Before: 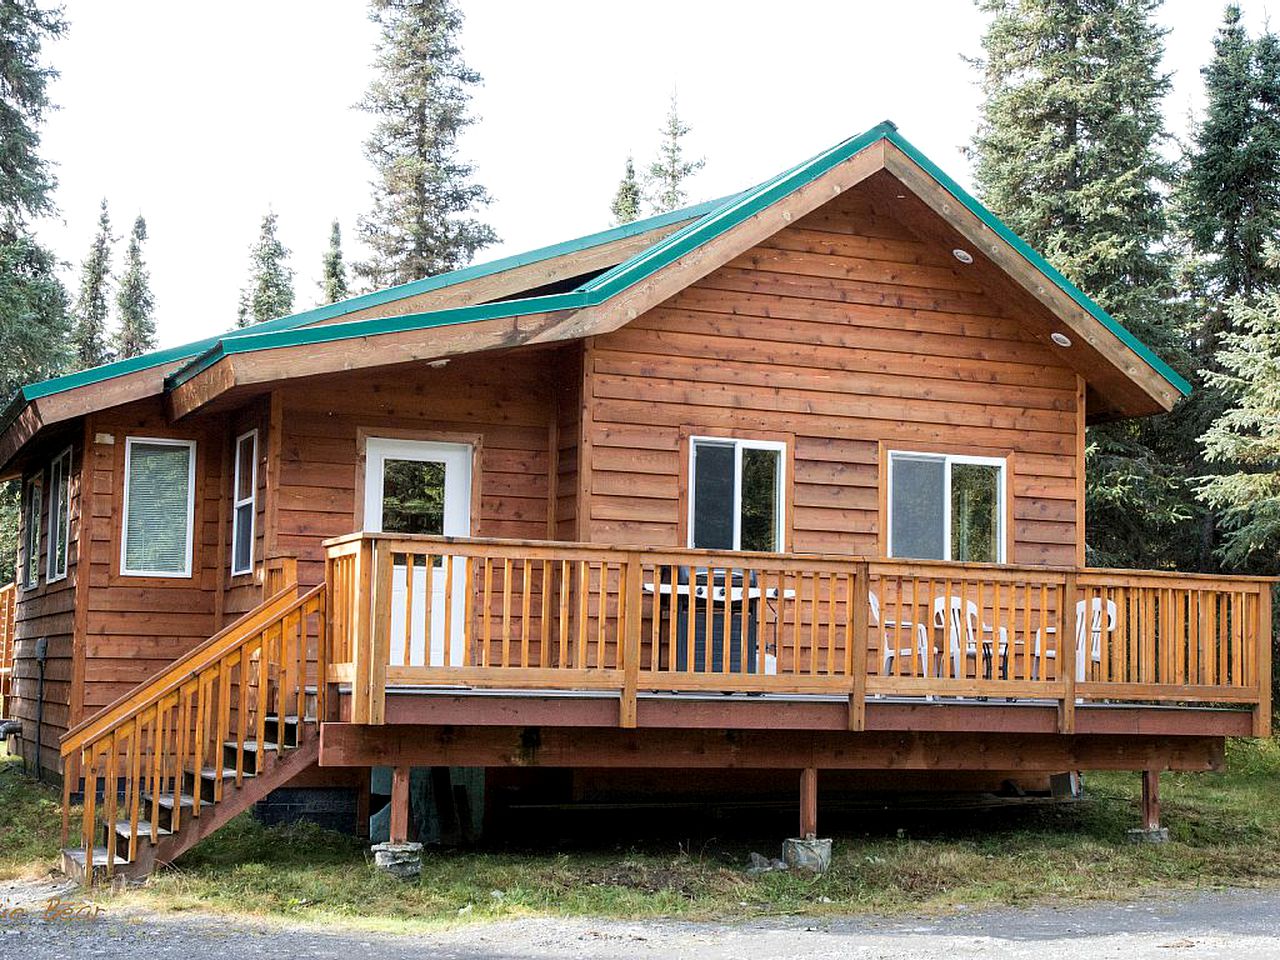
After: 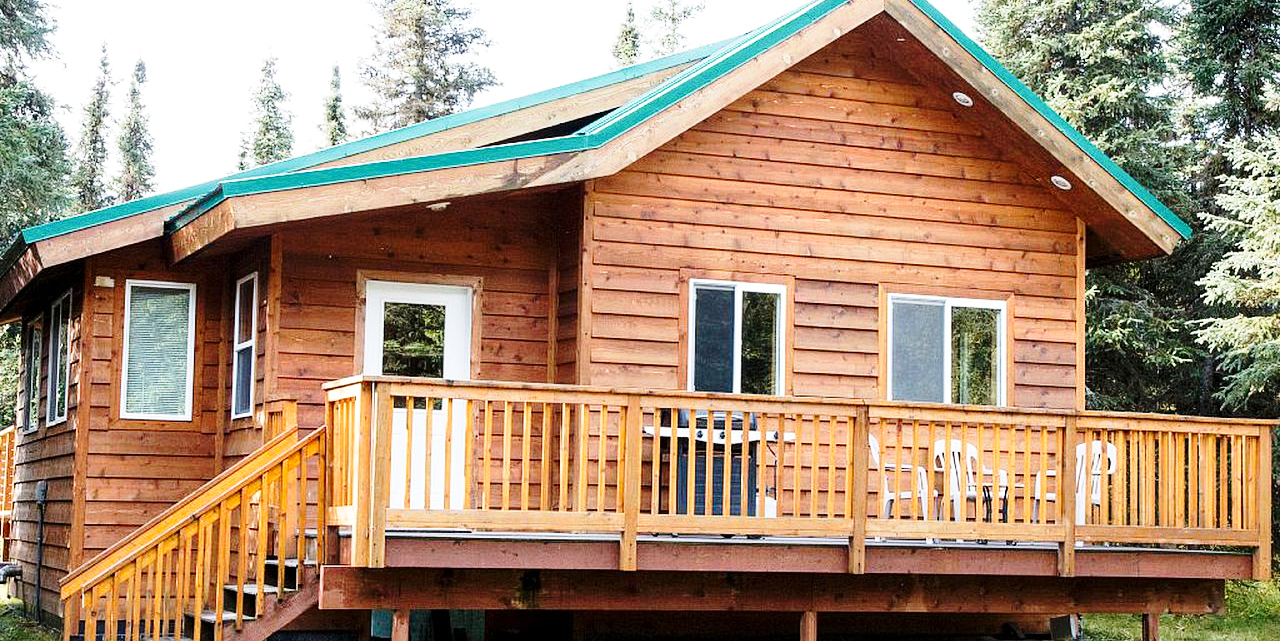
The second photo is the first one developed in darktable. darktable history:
crop: top 16.359%, bottom 16.767%
base curve: curves: ch0 [(0, 0) (0.028, 0.03) (0.121, 0.232) (0.46, 0.748) (0.859, 0.968) (1, 1)], preserve colors none
